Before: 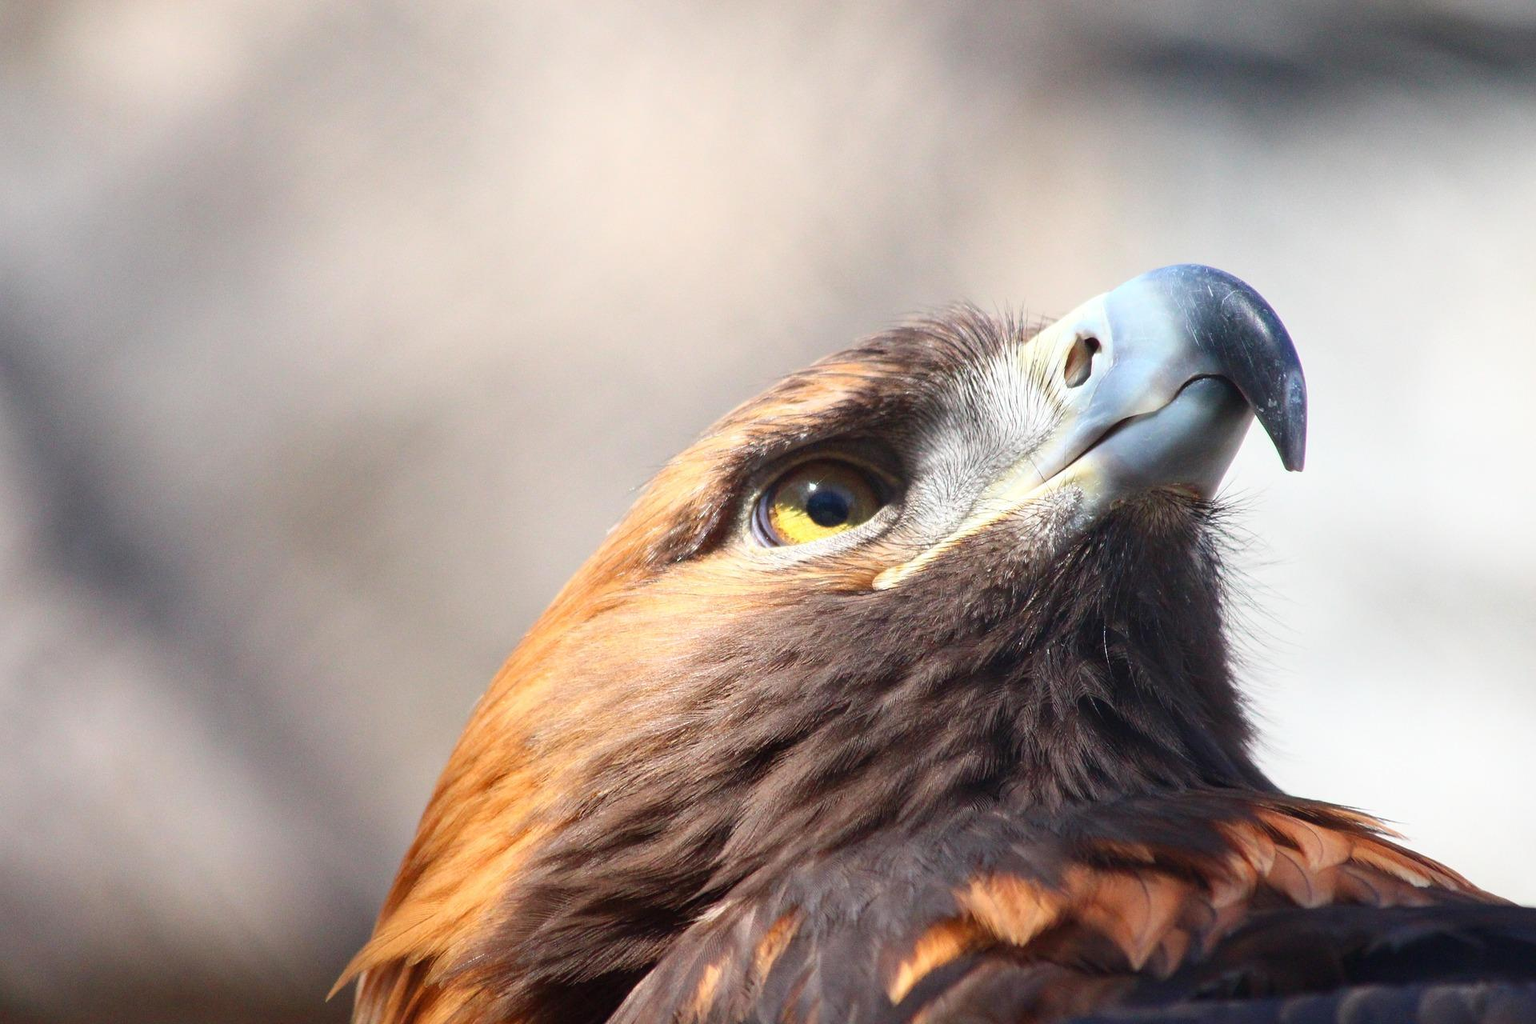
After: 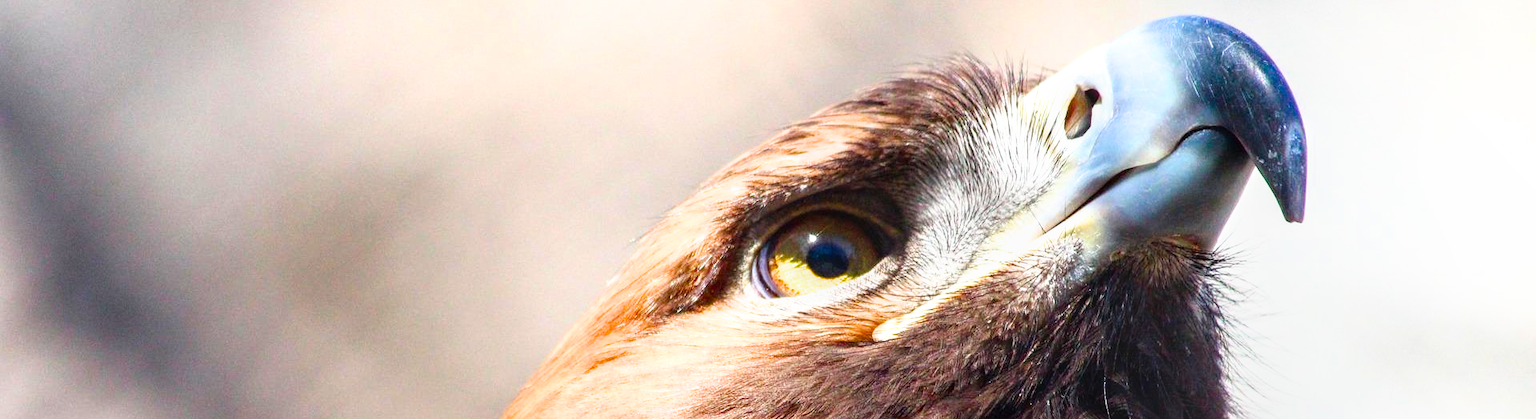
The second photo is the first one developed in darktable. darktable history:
color balance rgb: linear chroma grading › global chroma 15.393%, perceptual saturation grading › global saturation 0.039%, perceptual saturation grading › highlights -8.522%, perceptual saturation grading › mid-tones 18.612%, perceptual saturation grading › shadows 29.179%
color correction: highlights b* -0.002, saturation 1.32
crop and rotate: top 24.326%, bottom 34.659%
exposure: black level correction 0.001, exposure 0.137 EV, compensate highlight preservation false
filmic rgb: black relative exposure -7.97 EV, white relative exposure 2.45 EV, hardness 6.35, iterations of high-quality reconstruction 0
local contrast: on, module defaults
